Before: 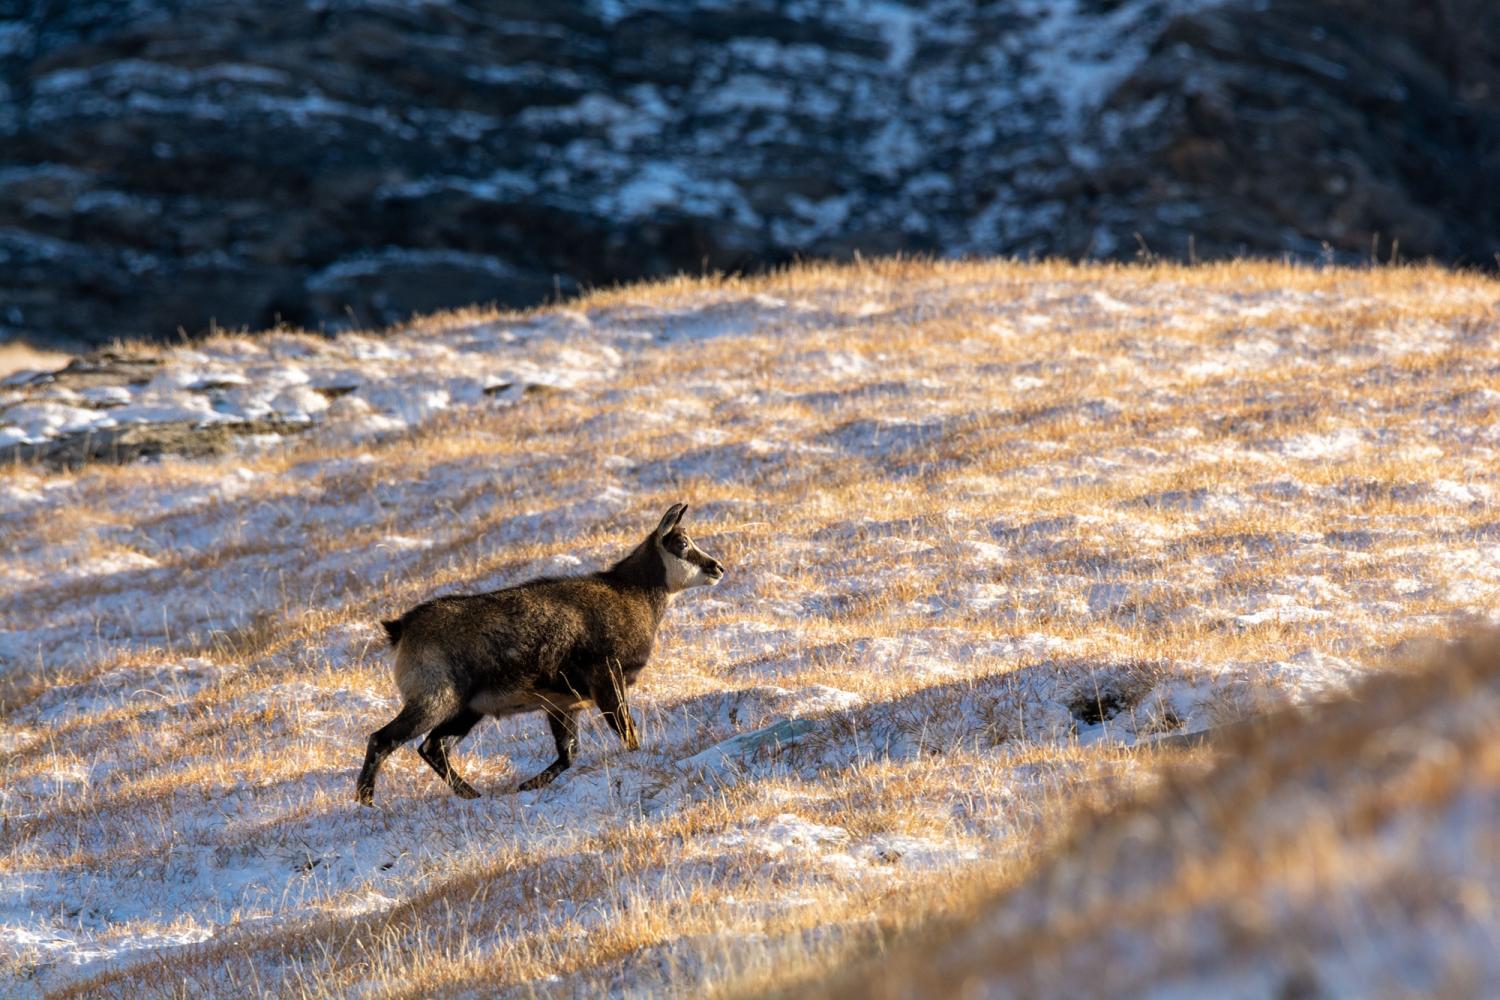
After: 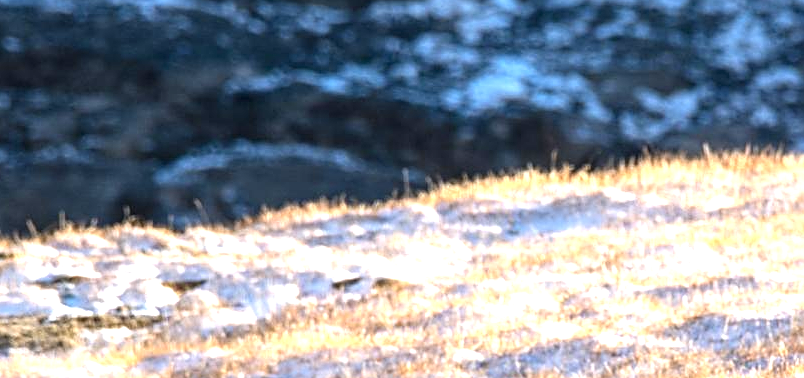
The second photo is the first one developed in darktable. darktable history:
local contrast: on, module defaults
exposure: black level correction 0, exposure 1.2 EV, compensate exposure bias true, compensate highlight preservation false
sharpen: on, module defaults
white balance: red 1.004, blue 1.024
crop: left 10.121%, top 10.631%, right 36.218%, bottom 51.526%
contrast equalizer: octaves 7, y [[0.6 ×6], [0.55 ×6], [0 ×6], [0 ×6], [0 ×6]], mix -0.3
